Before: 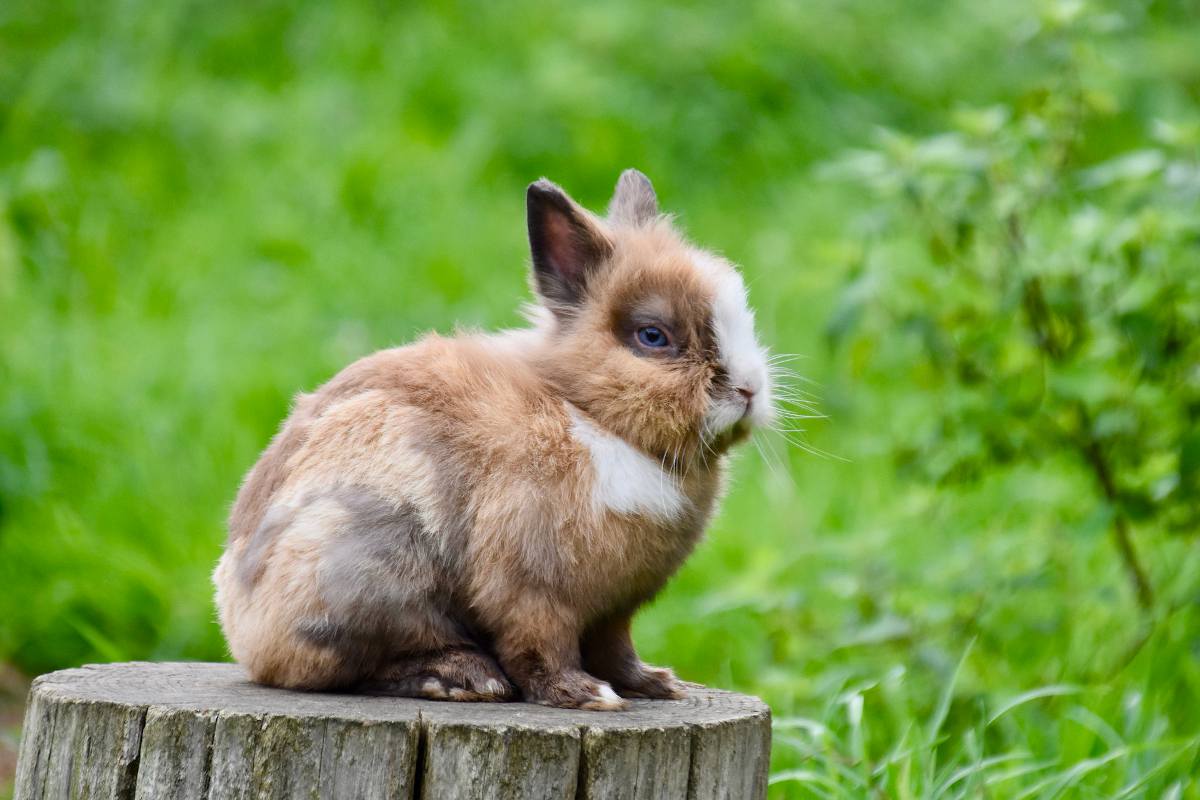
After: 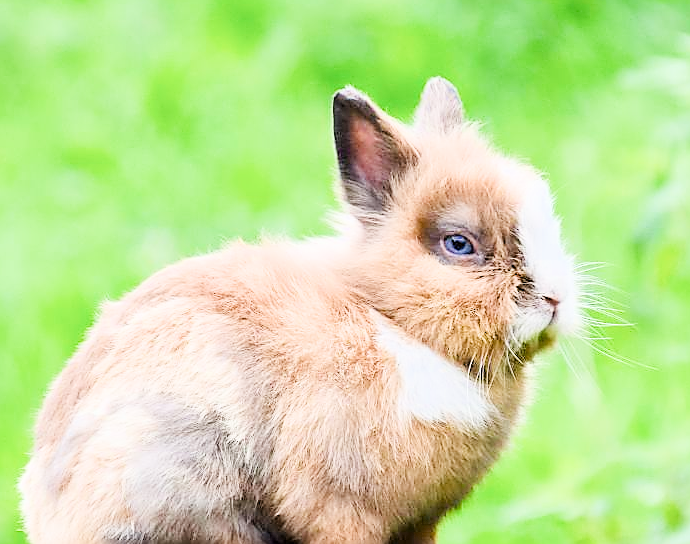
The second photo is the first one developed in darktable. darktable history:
crop: left 16.205%, top 11.521%, right 26.276%, bottom 20.449%
sharpen: radius 1.391, amount 1.241, threshold 0.699
filmic rgb: black relative exposure -7.4 EV, white relative exposure 4.87 EV, hardness 3.4
exposure: exposure 2.237 EV, compensate exposure bias true, compensate highlight preservation false
